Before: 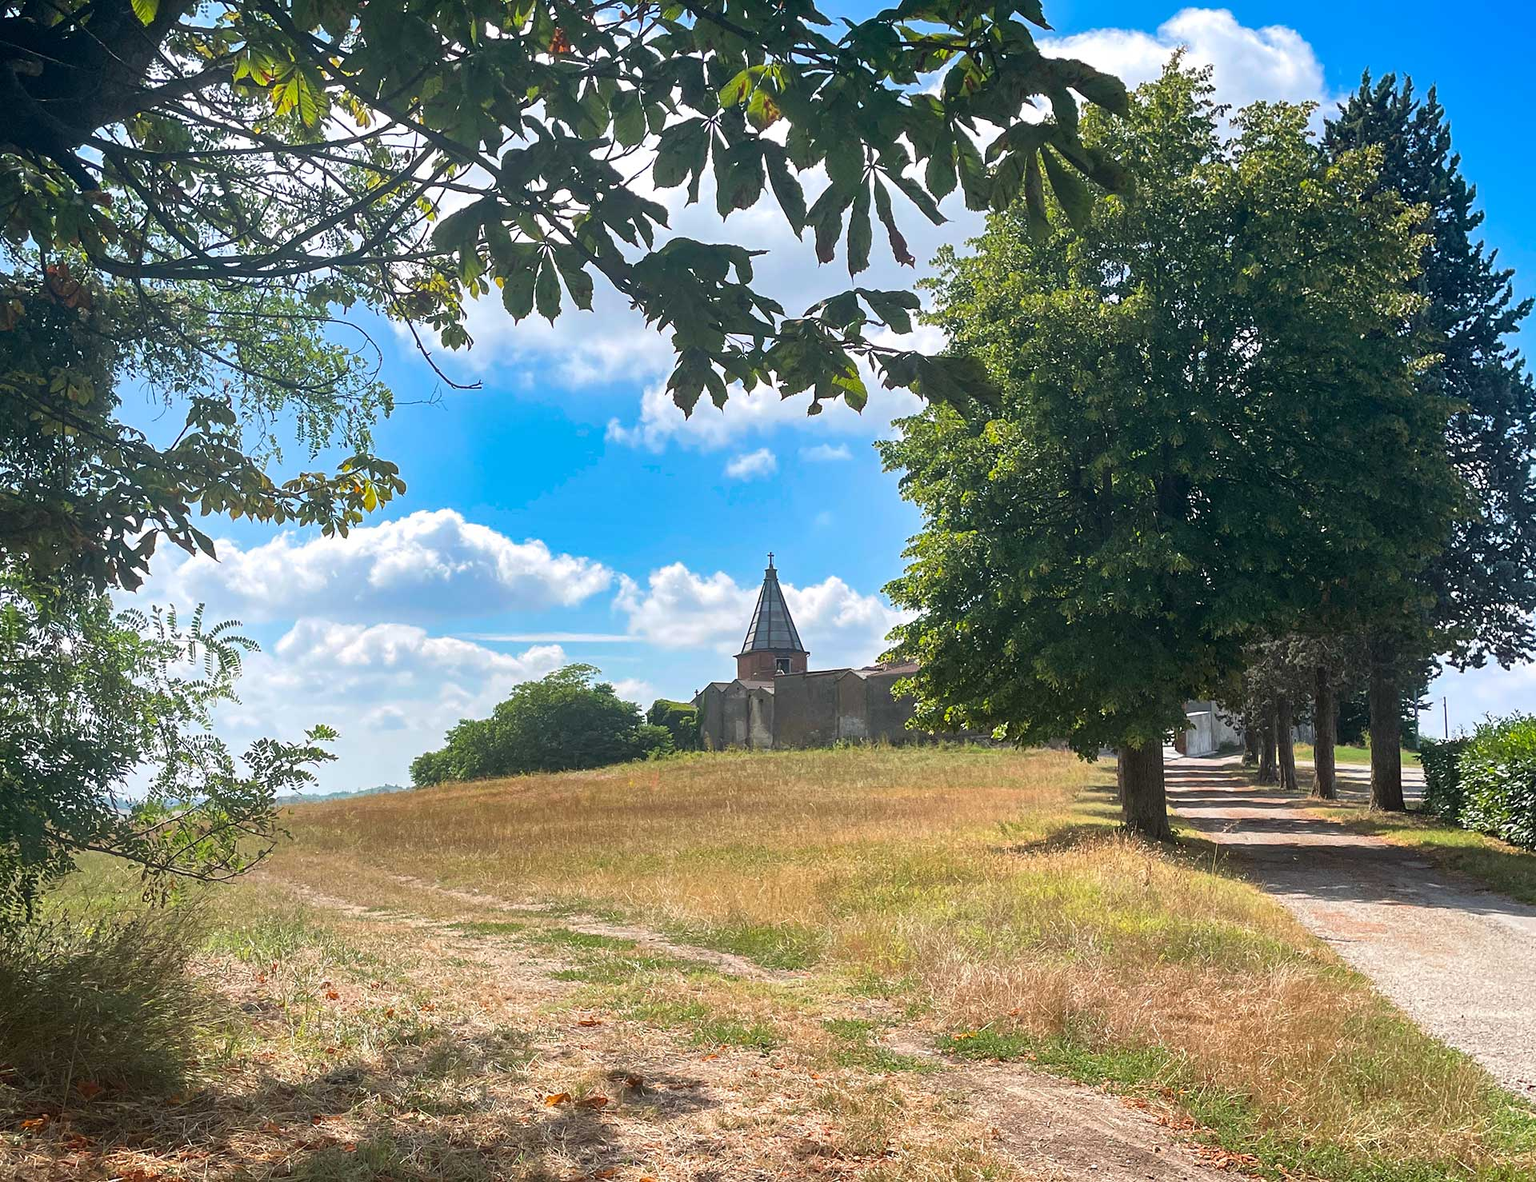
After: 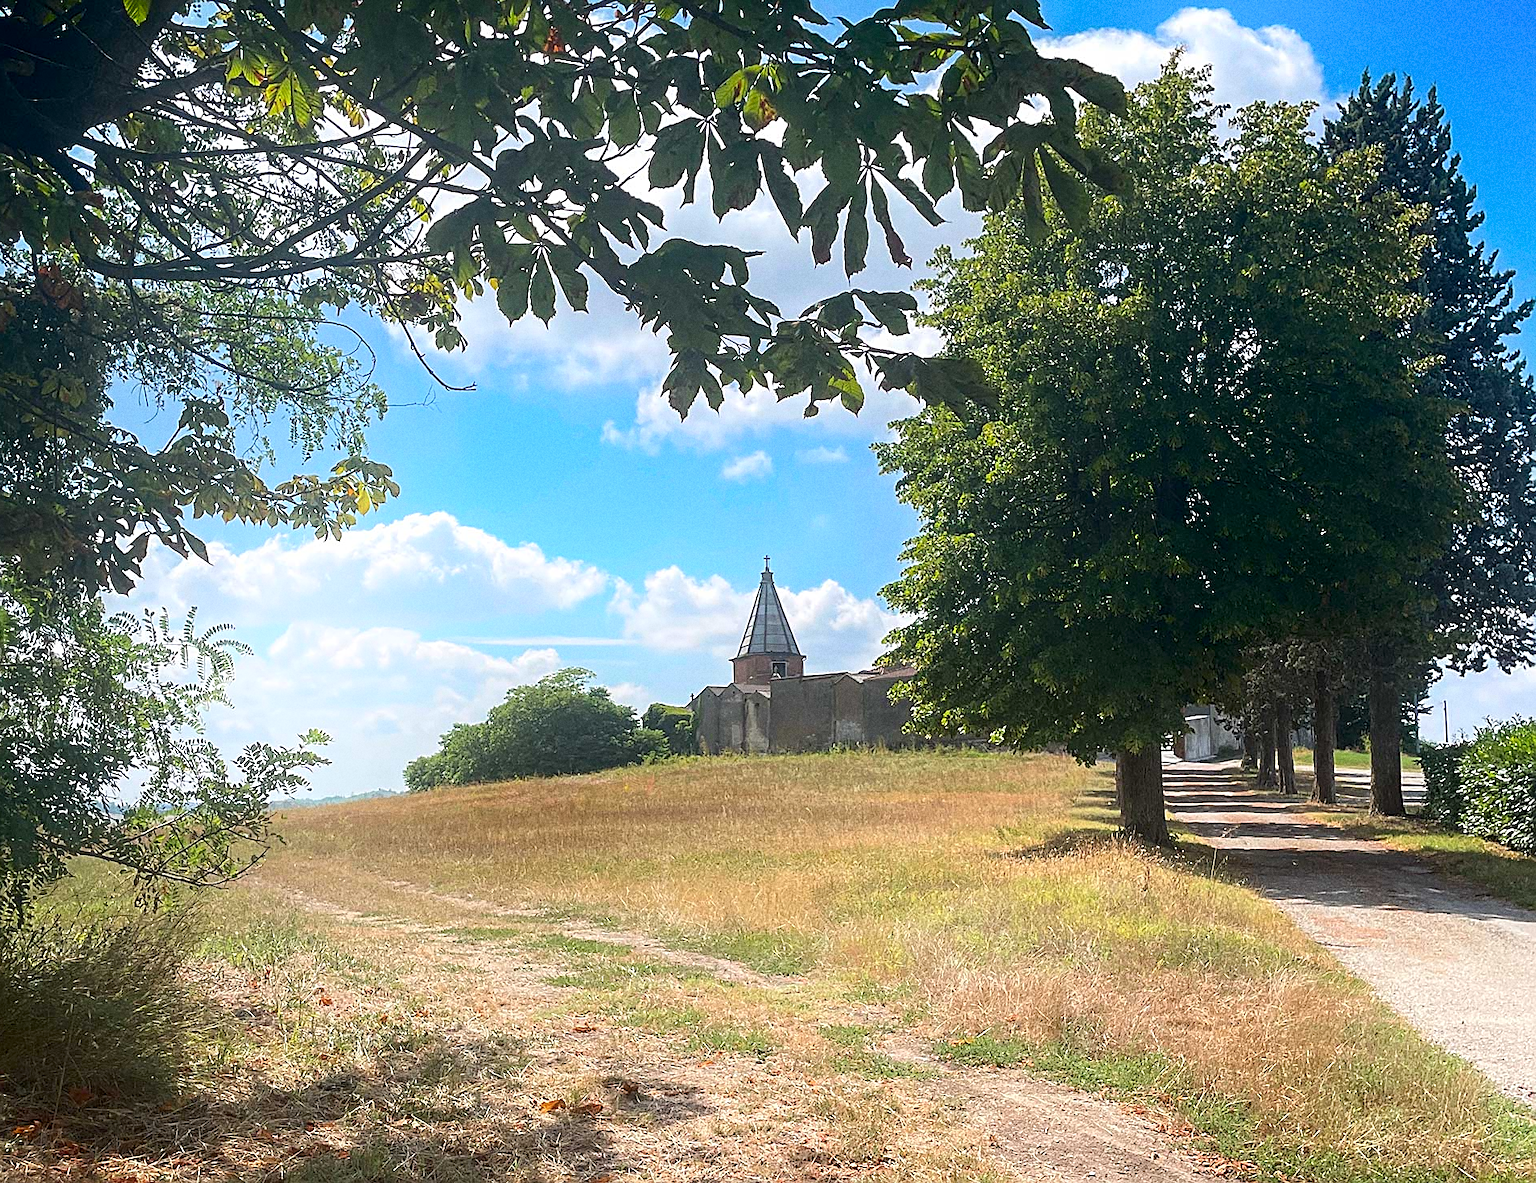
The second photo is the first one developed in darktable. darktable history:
shadows and highlights: shadows -54.3, highlights 86.09, soften with gaussian
grain: strength 26%
sharpen: on, module defaults
crop and rotate: left 0.614%, top 0.179%, bottom 0.309%
